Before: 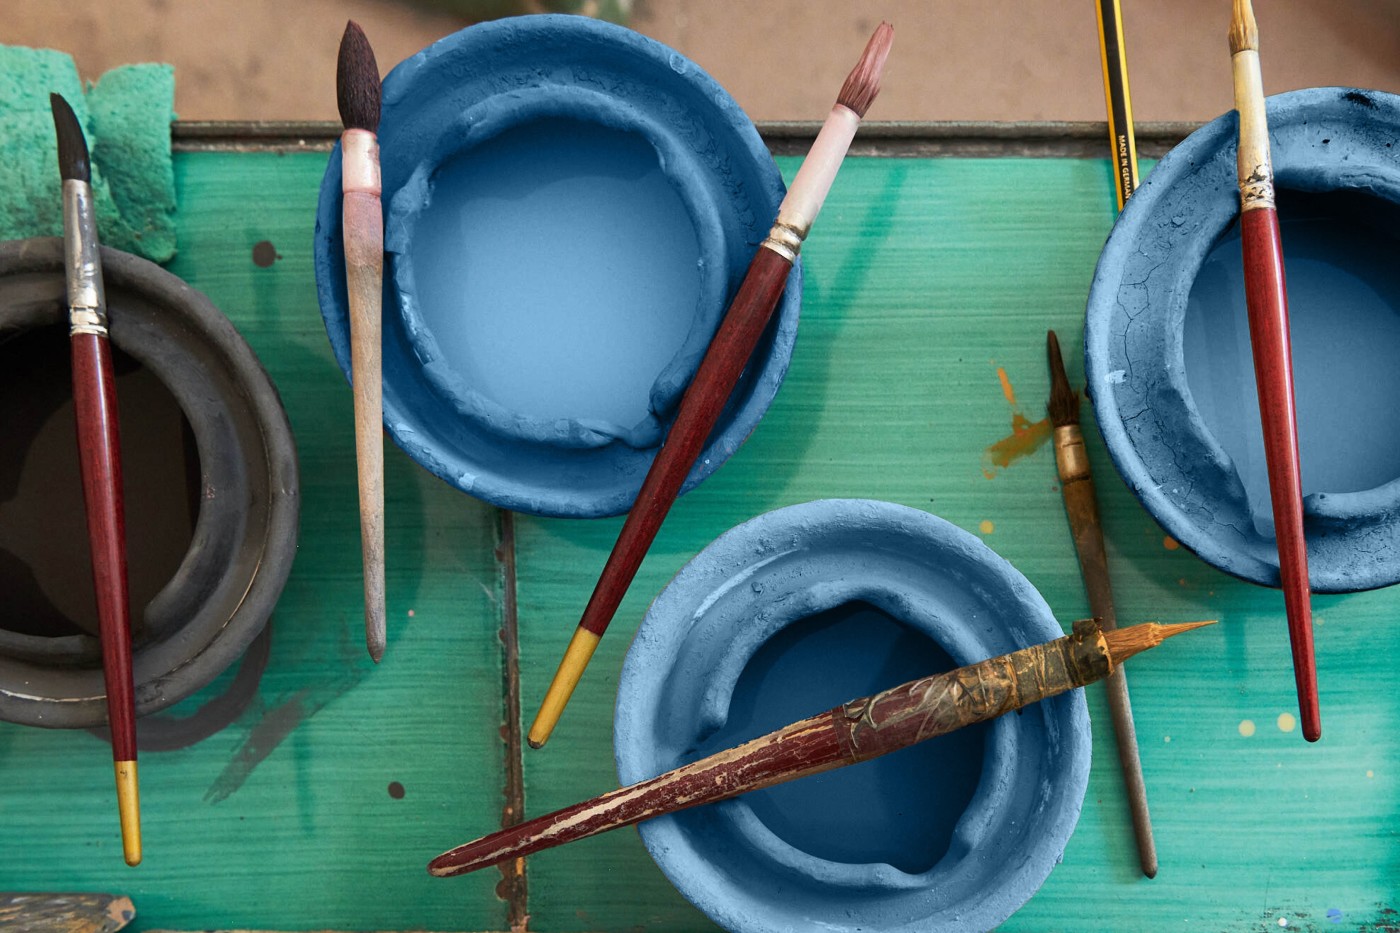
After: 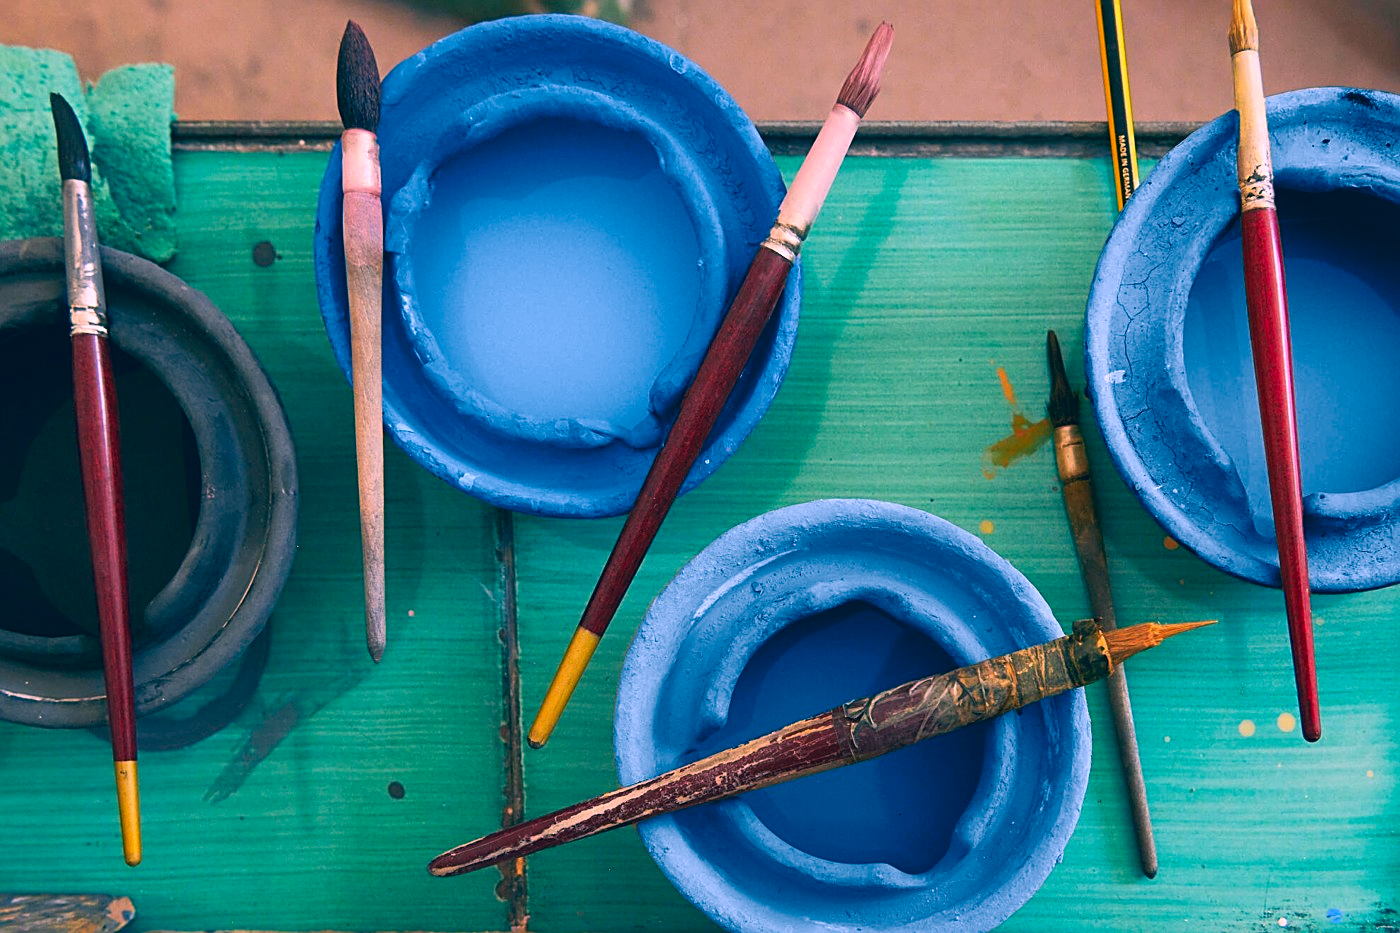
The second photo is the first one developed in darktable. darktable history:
color correction: highlights a* 16.35, highlights b* 0.209, shadows a* -15.08, shadows b* -14.63, saturation 1.52
contrast brightness saturation: saturation -0.064
sharpen: on, module defaults
